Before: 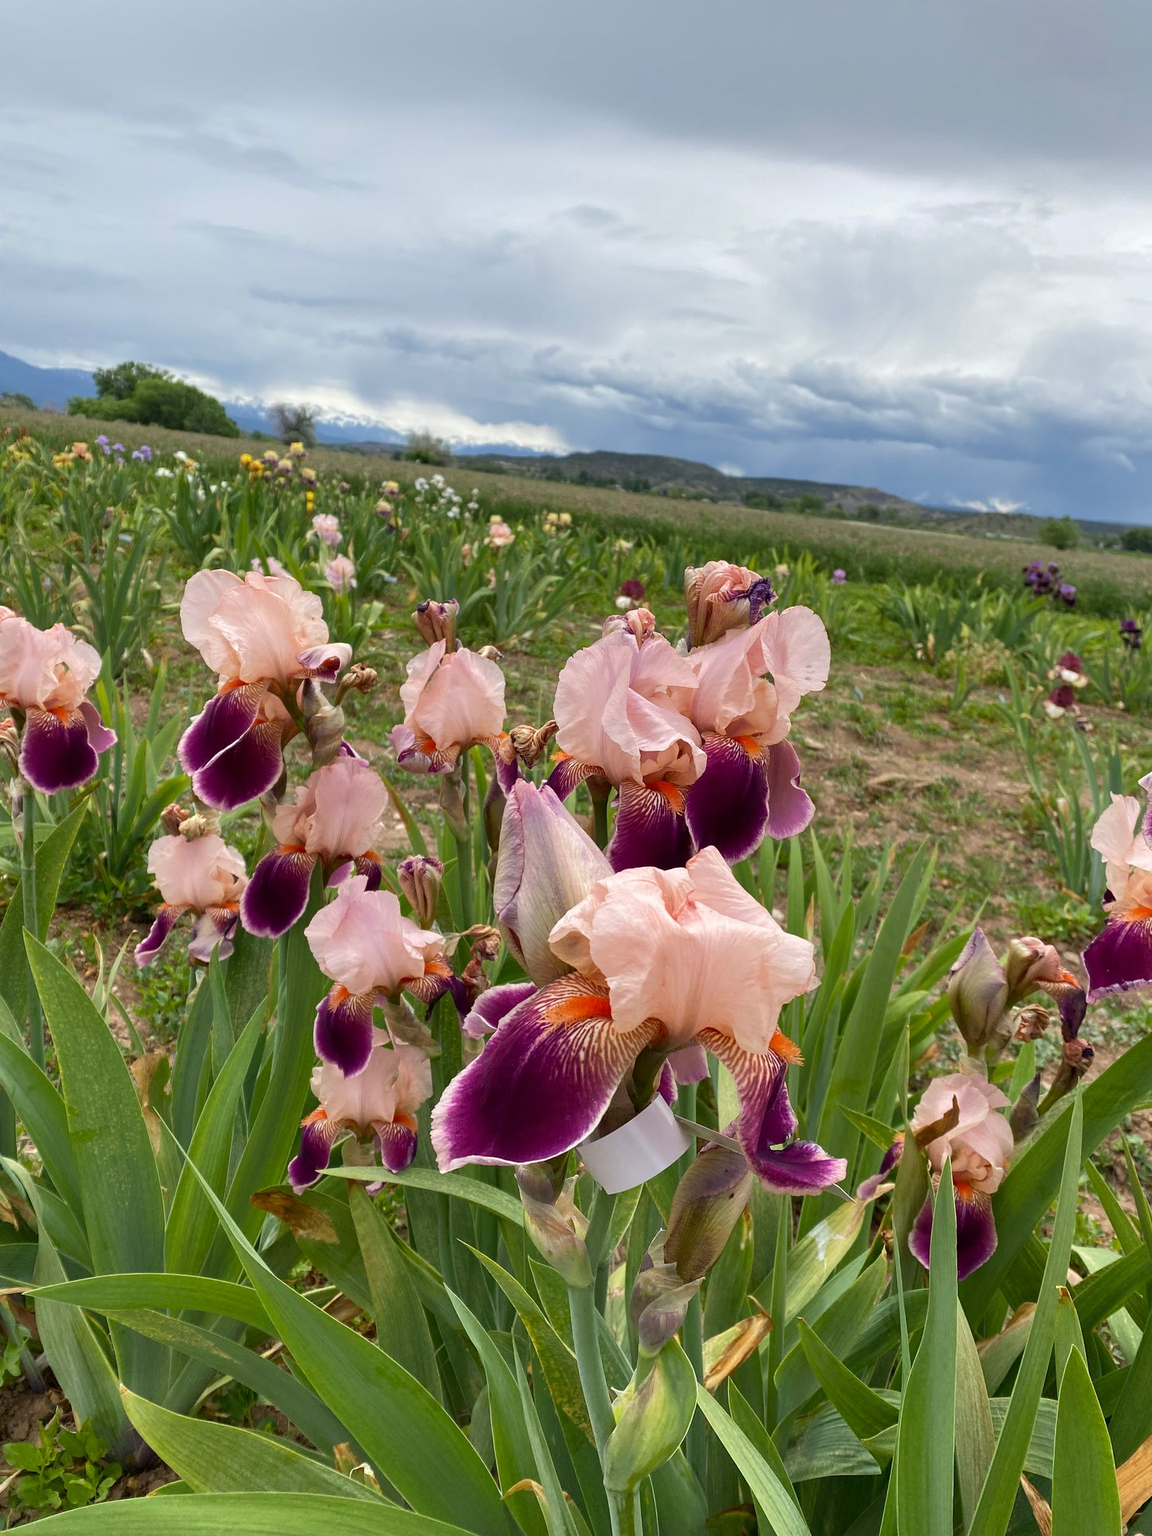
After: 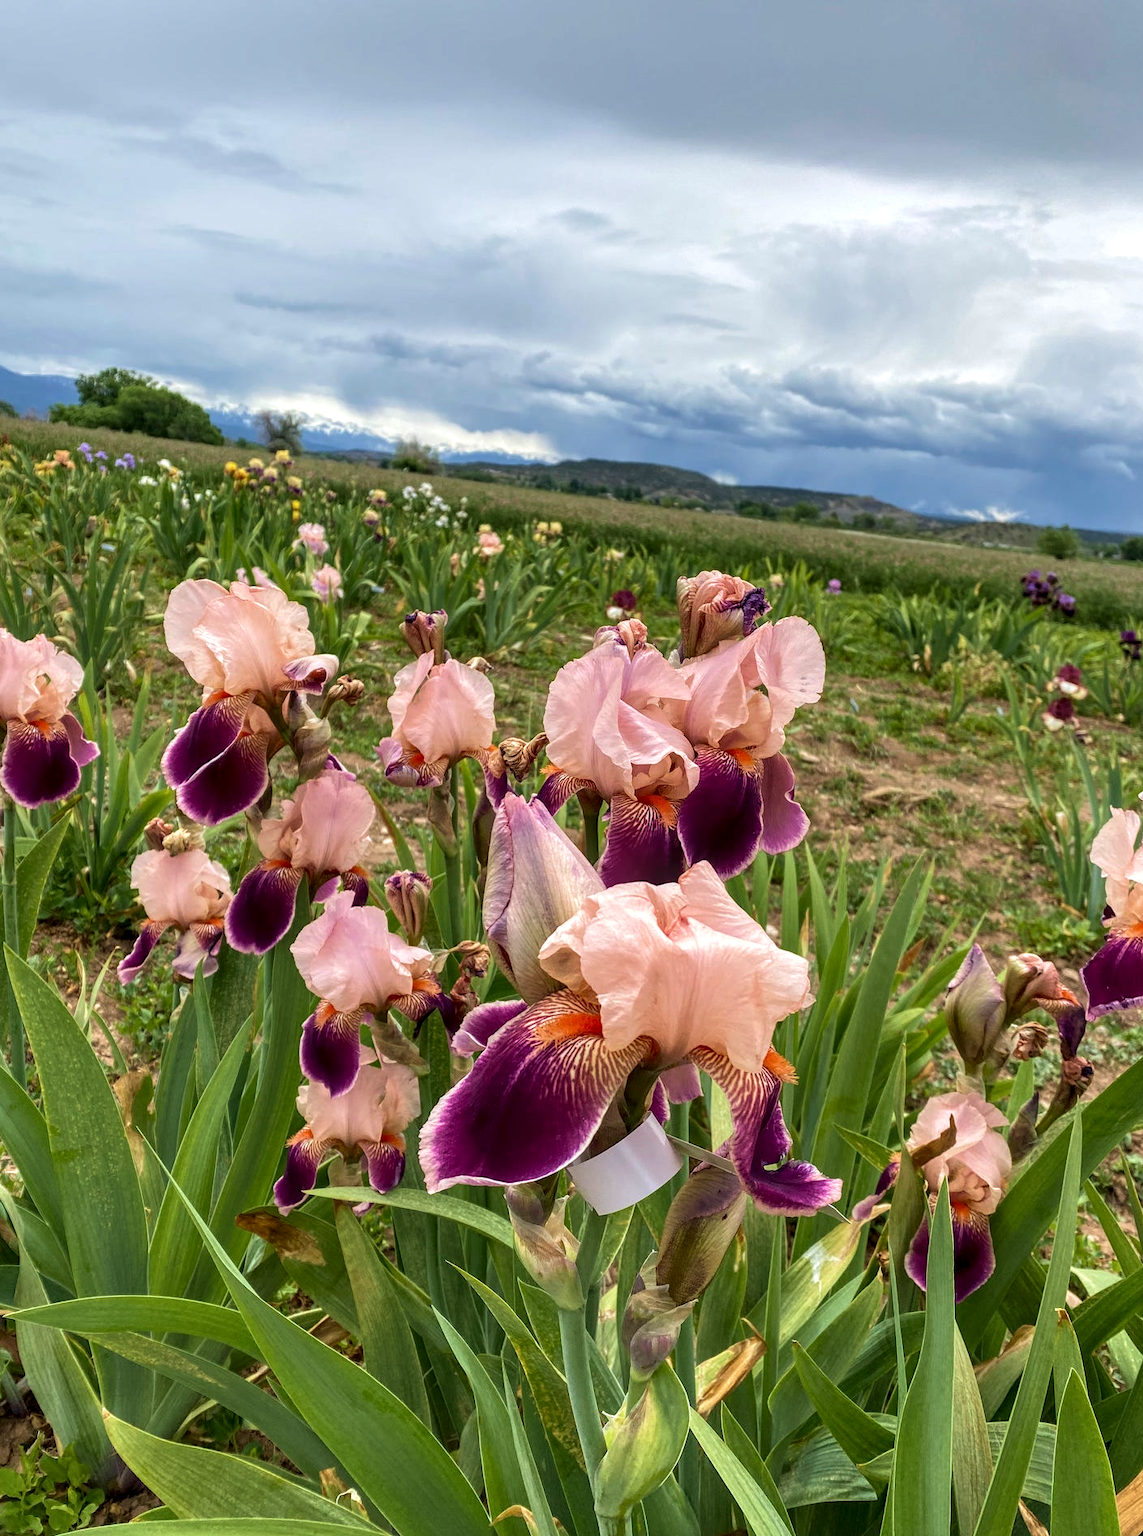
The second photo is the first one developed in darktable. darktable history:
crop and rotate: left 1.708%, right 0.668%, bottom 1.675%
velvia: strength 30.41%
local contrast: highlights 61%, detail 143%, midtone range 0.427
